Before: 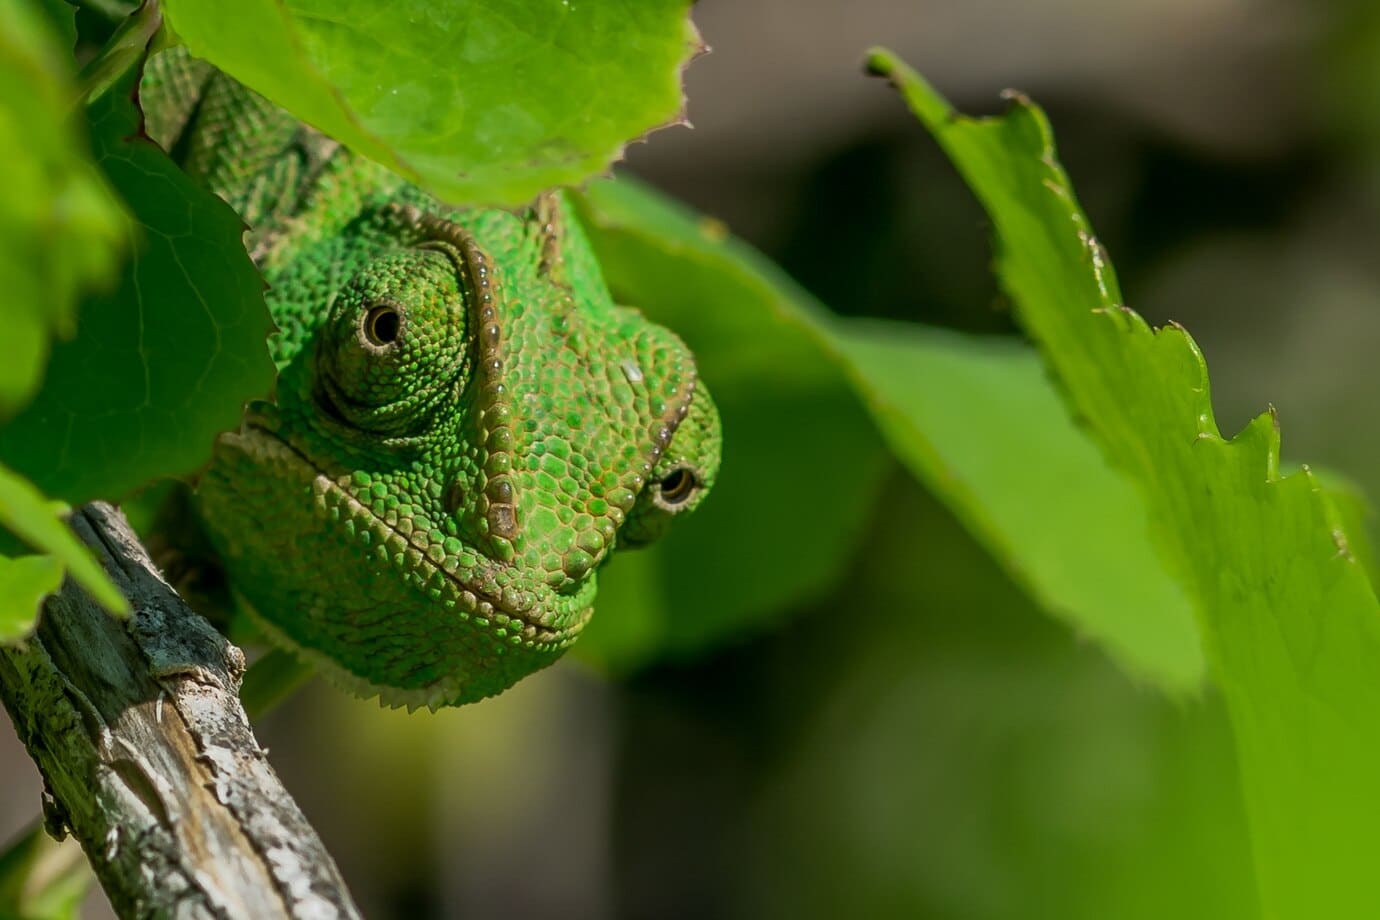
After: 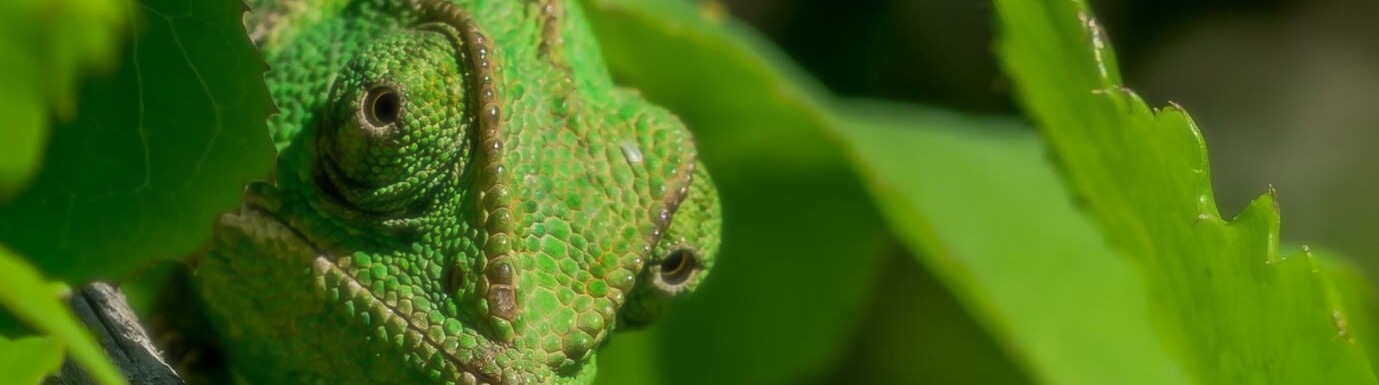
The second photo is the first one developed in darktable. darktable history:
crop and rotate: top 23.84%, bottom 34.294%
soften: size 19.52%, mix 20.32%
vignetting: fall-off start 88.53%, fall-off radius 44.2%, saturation 0.376, width/height ratio 1.161
